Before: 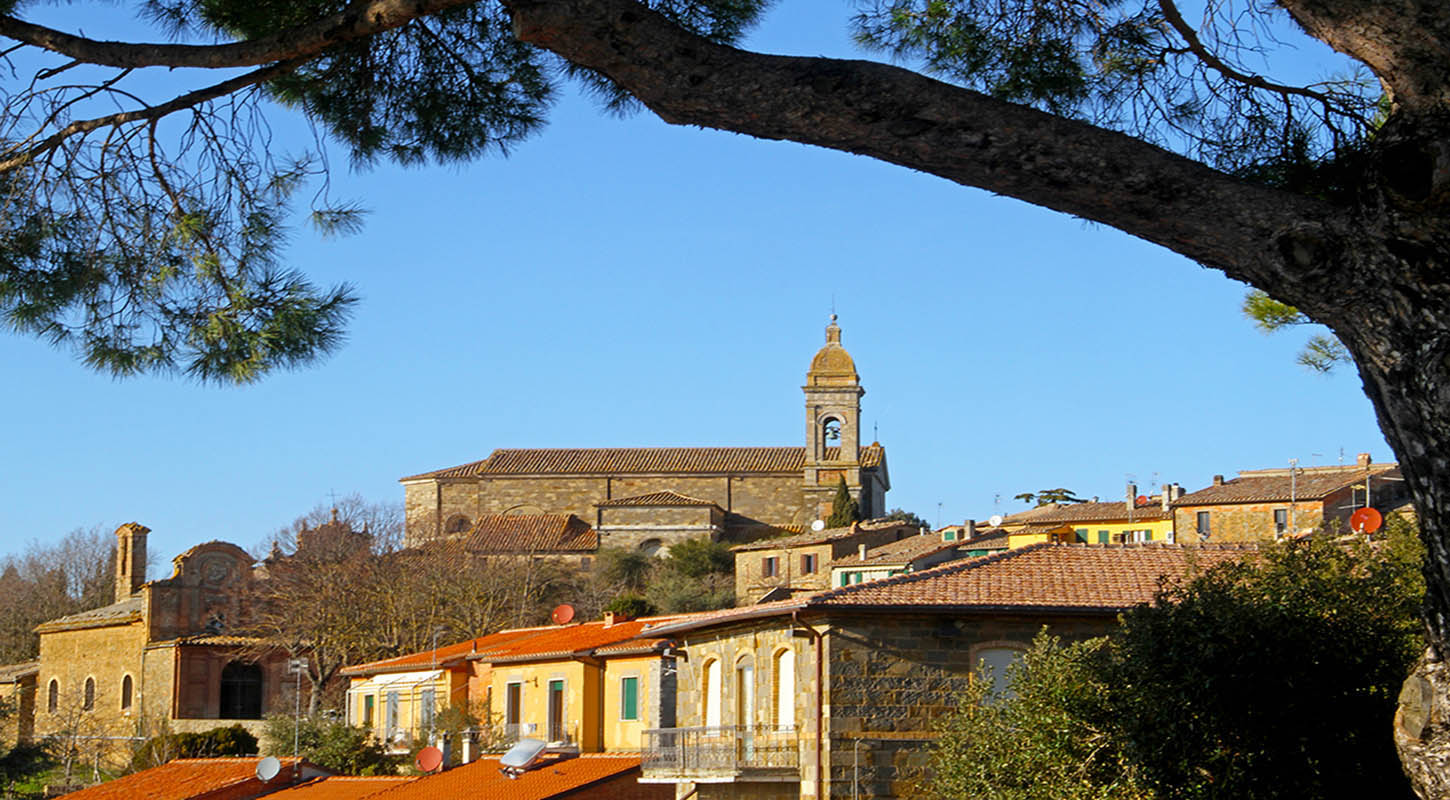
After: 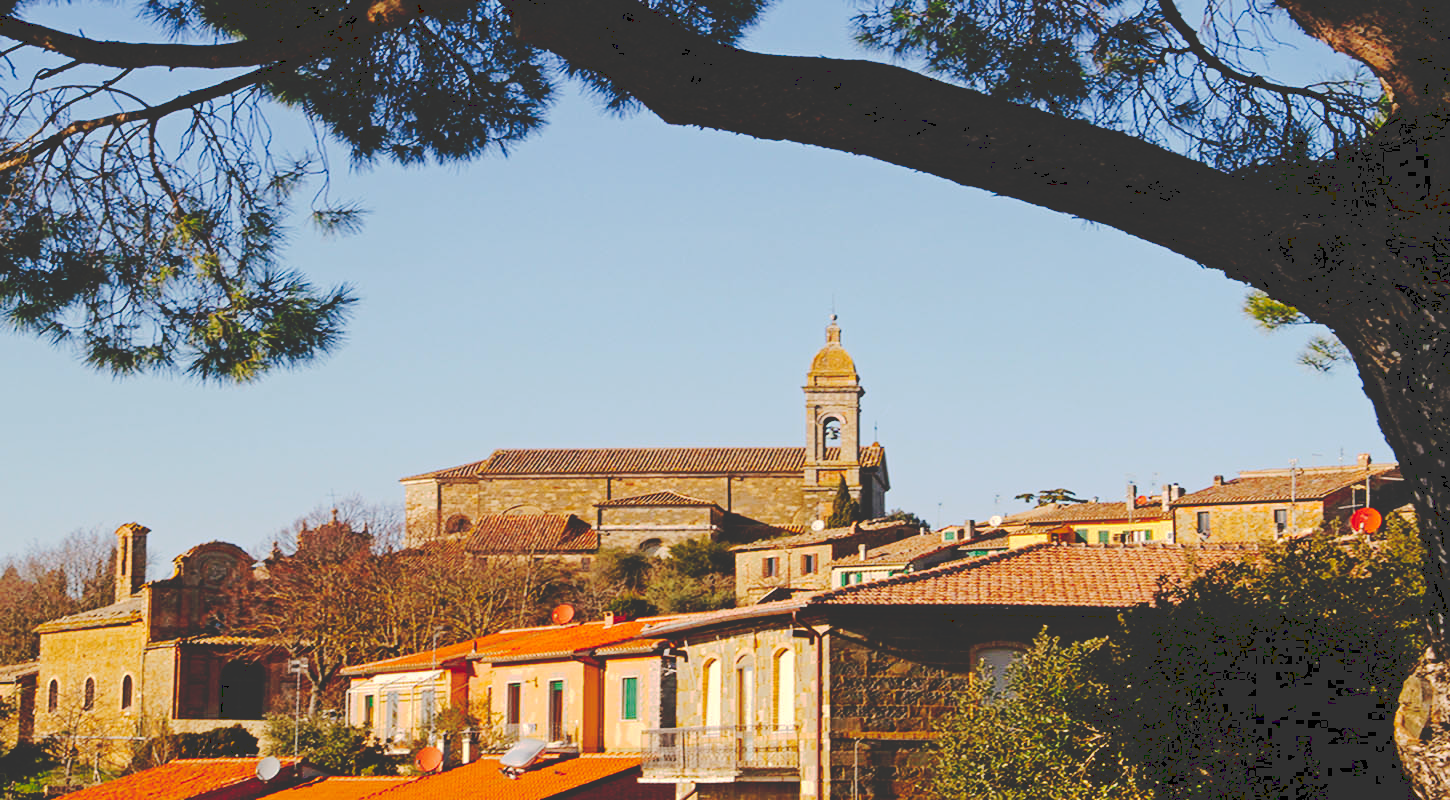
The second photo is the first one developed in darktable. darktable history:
white balance: red 1.127, blue 0.943
tone curve: curves: ch0 [(0, 0) (0.003, 0.198) (0.011, 0.198) (0.025, 0.198) (0.044, 0.198) (0.069, 0.201) (0.1, 0.202) (0.136, 0.207) (0.177, 0.212) (0.224, 0.222) (0.277, 0.27) (0.335, 0.332) (0.399, 0.422) (0.468, 0.542) (0.543, 0.626) (0.623, 0.698) (0.709, 0.764) (0.801, 0.82) (0.898, 0.863) (1, 1)], preserve colors none
